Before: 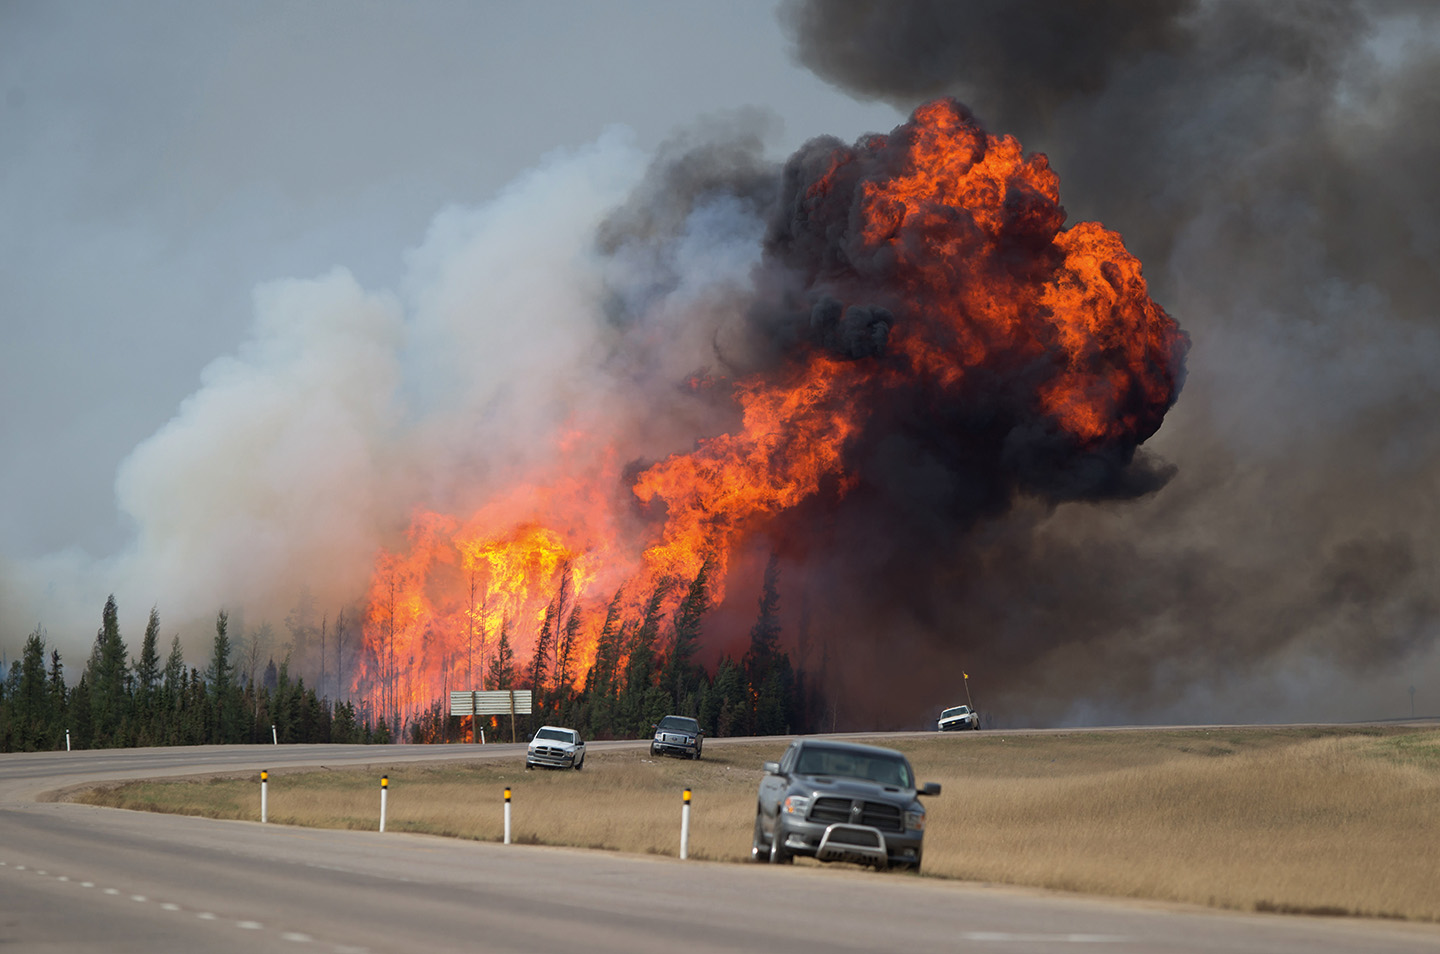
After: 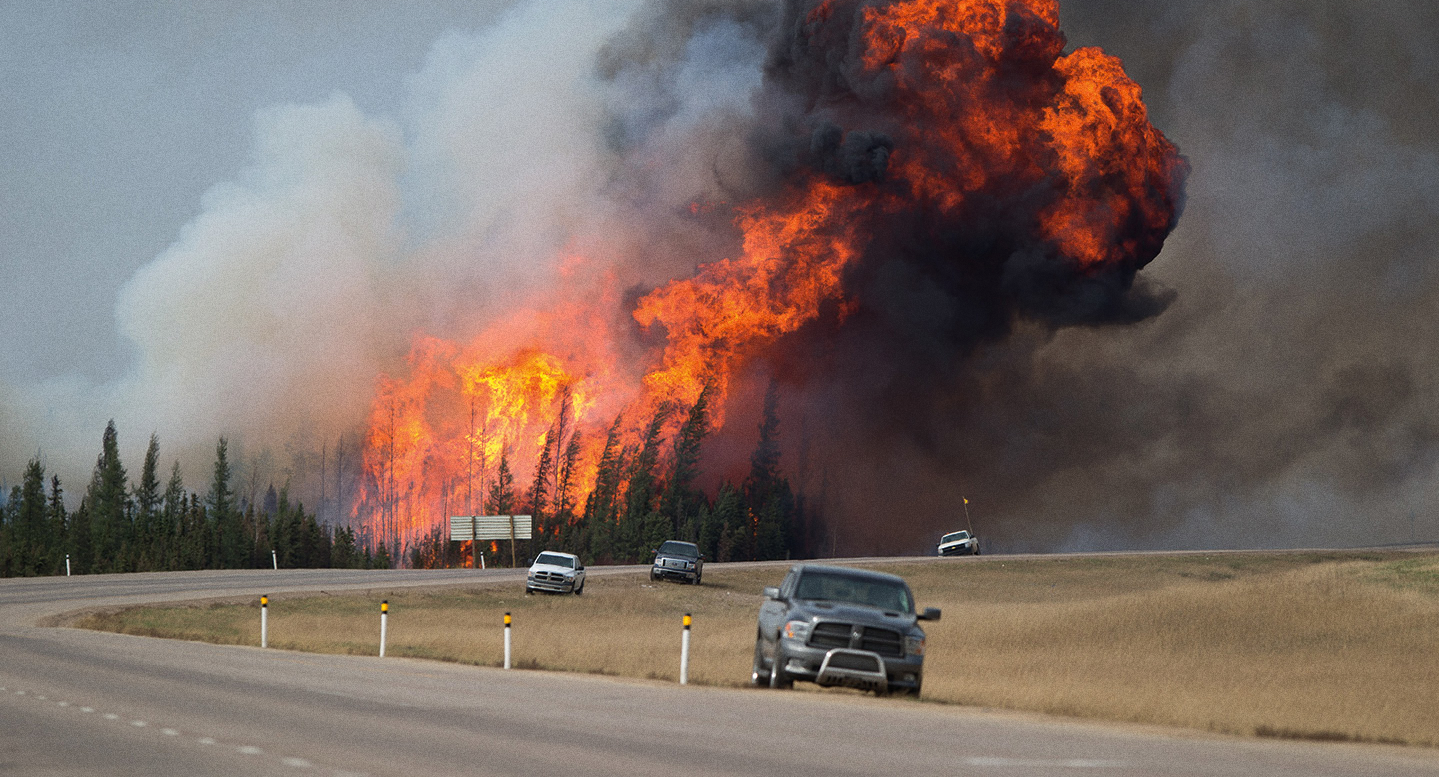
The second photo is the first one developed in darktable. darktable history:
grain: on, module defaults
crop and rotate: top 18.507%
